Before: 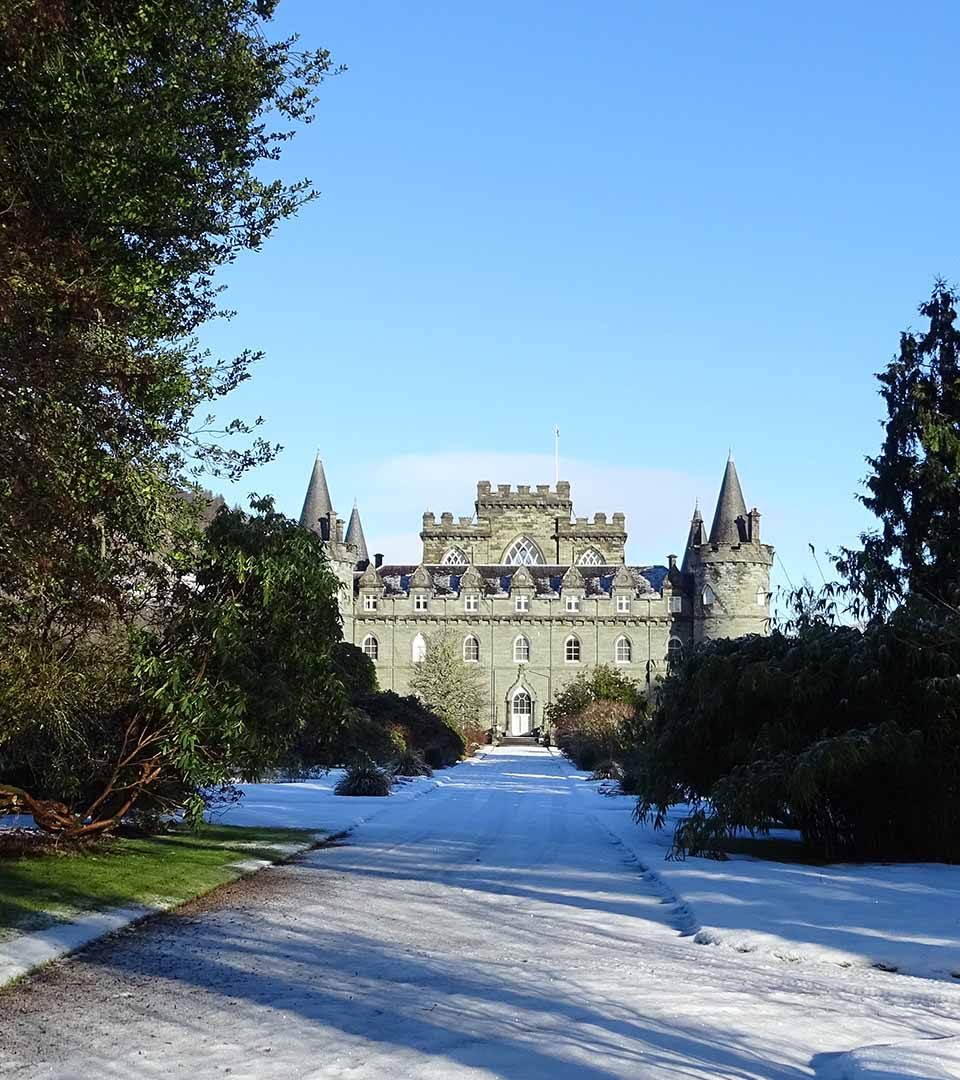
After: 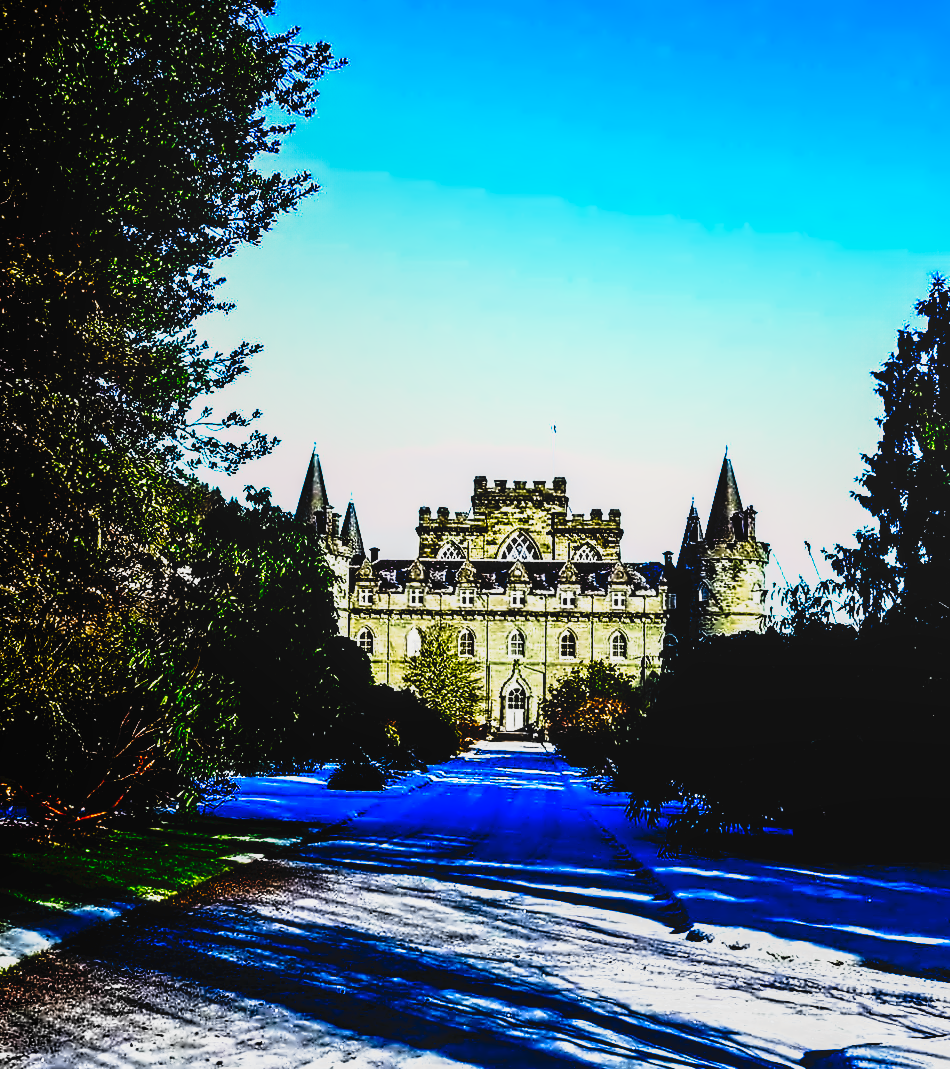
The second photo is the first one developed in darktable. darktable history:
color correction: saturation 1.11
local contrast: detail 115%
tone equalizer: -7 EV 0.18 EV, -6 EV 0.12 EV, -5 EV 0.08 EV, -4 EV 0.04 EV, -2 EV -0.02 EV, -1 EV -0.04 EV, +0 EV -0.06 EV, luminance estimator HSV value / RGB max
crop and rotate: angle -0.5°
tone curve: curves: ch0 [(0, 0) (0.003, 0.005) (0.011, 0.005) (0.025, 0.006) (0.044, 0.008) (0.069, 0.01) (0.1, 0.012) (0.136, 0.015) (0.177, 0.019) (0.224, 0.017) (0.277, 0.015) (0.335, 0.018) (0.399, 0.043) (0.468, 0.118) (0.543, 0.349) (0.623, 0.591) (0.709, 0.88) (0.801, 0.983) (0.898, 0.973) (1, 1)], preserve colors none
contrast equalizer: octaves 7, y [[0.5, 0.542, 0.583, 0.625, 0.667, 0.708], [0.5 ×6], [0.5 ×6], [0, 0.033, 0.067, 0.1, 0.133, 0.167], [0, 0.05, 0.1, 0.15, 0.2, 0.25]]
exposure: black level correction 0.046, exposure -0.228 EV, compensate highlight preservation false
